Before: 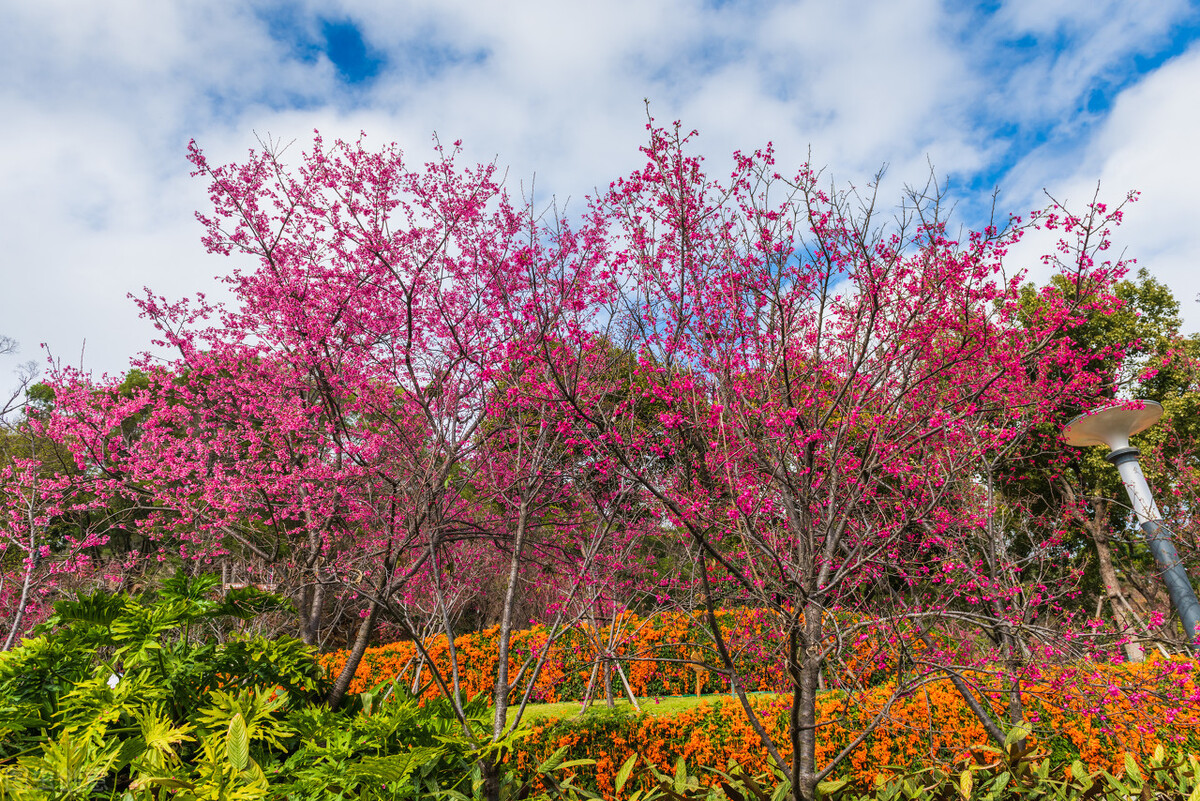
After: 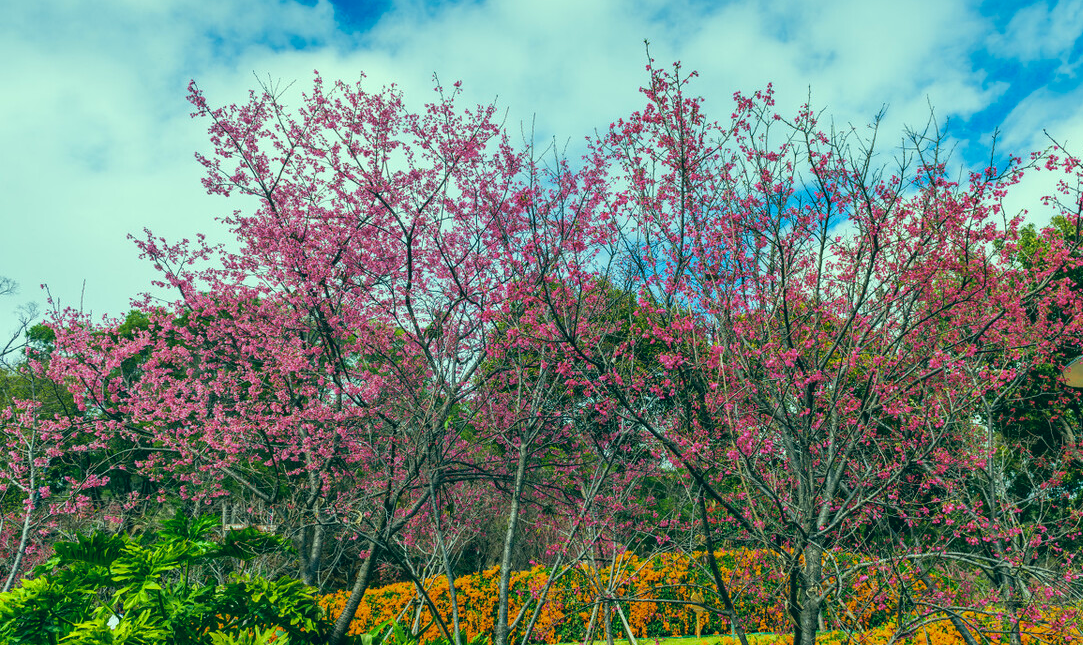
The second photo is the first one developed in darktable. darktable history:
crop: top 7.49%, right 9.717%, bottom 11.943%
color correction: highlights a* -20.08, highlights b* 9.8, shadows a* -20.4, shadows b* -10.76
